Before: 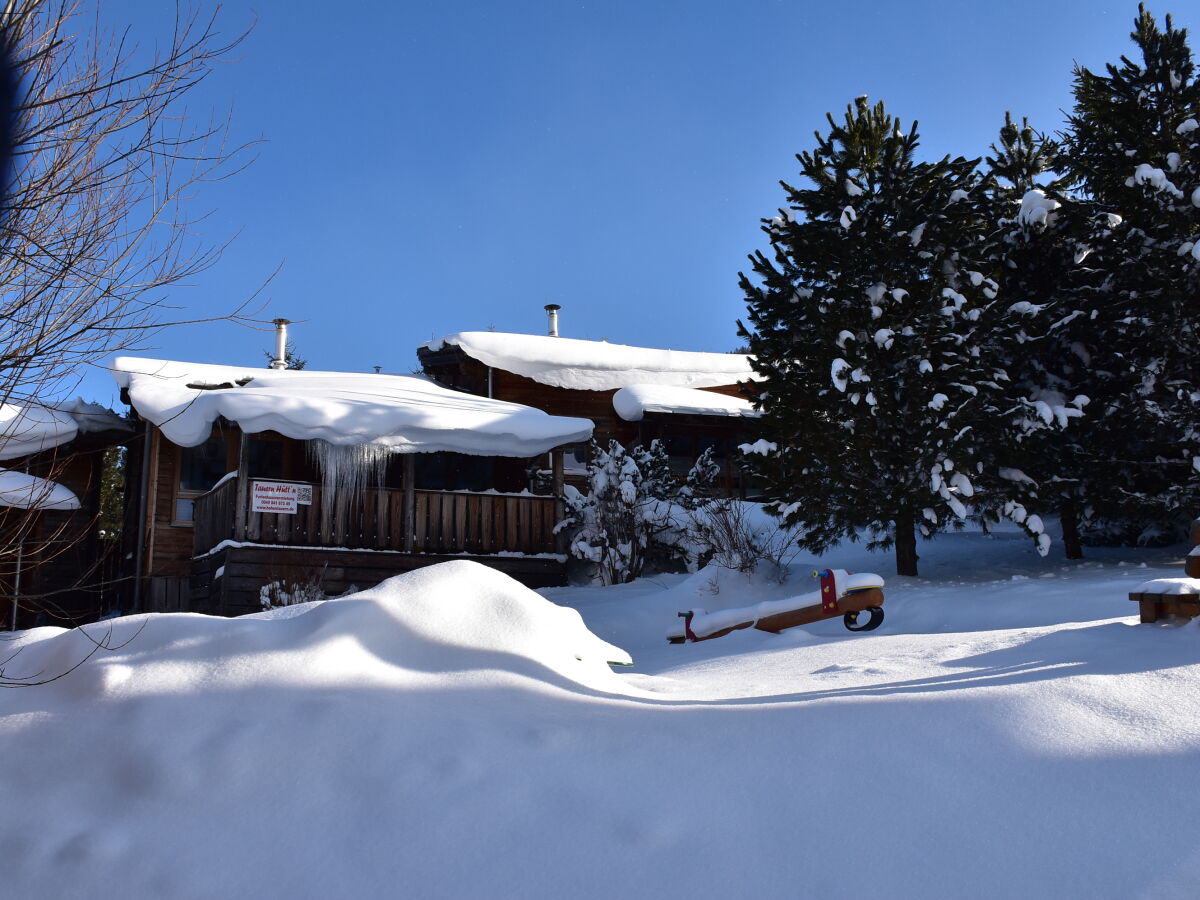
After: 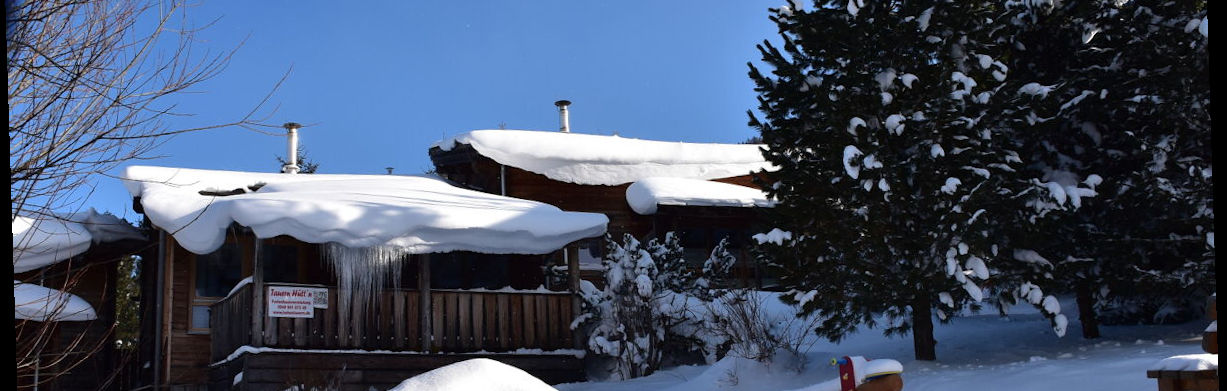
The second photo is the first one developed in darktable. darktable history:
rotate and perspective: rotation -1.77°, lens shift (horizontal) 0.004, automatic cropping off
crop and rotate: top 23.84%, bottom 34.294%
